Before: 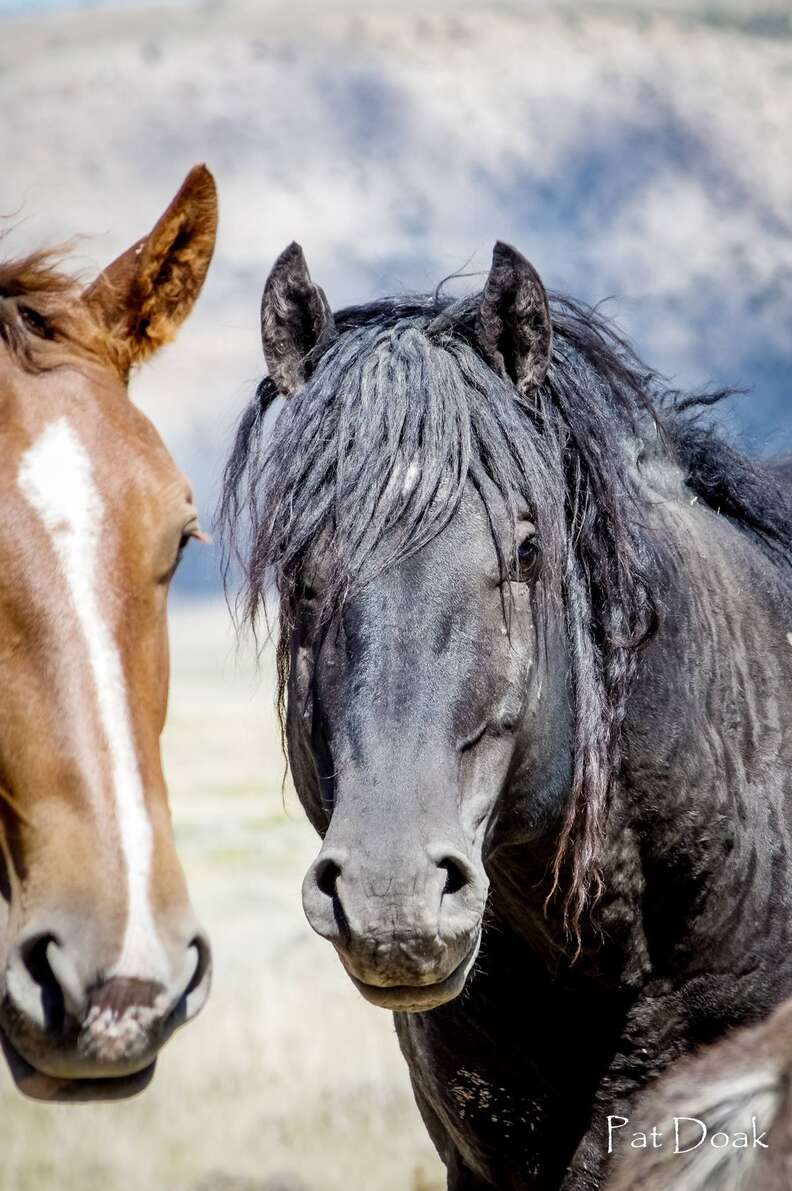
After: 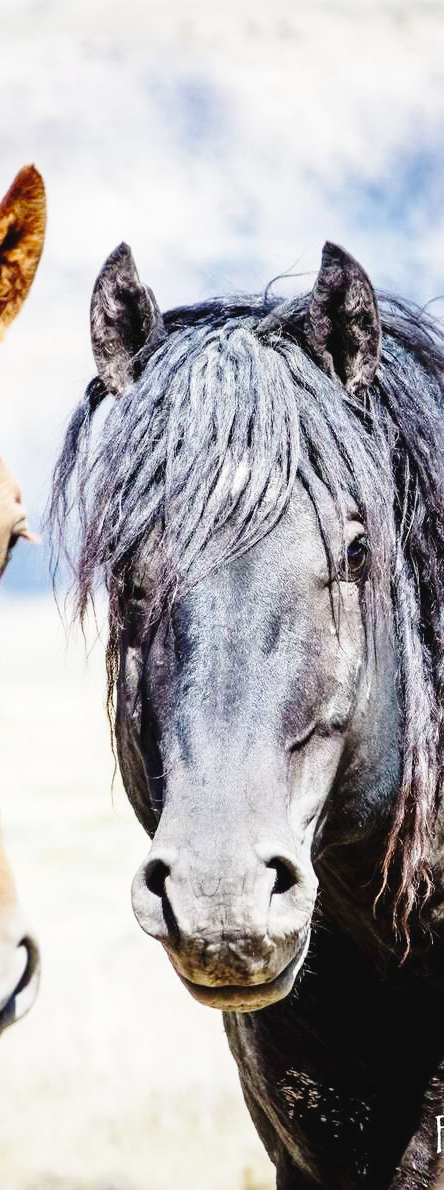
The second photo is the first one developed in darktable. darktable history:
exposure: black level correction -0.004, exposure 0.038 EV, compensate highlight preservation false
crop: left 21.709%, right 22.13%, bottom 0.014%
base curve: curves: ch0 [(0, 0) (0.028, 0.03) (0.121, 0.232) (0.46, 0.748) (0.859, 0.968) (1, 1)], preserve colors none
